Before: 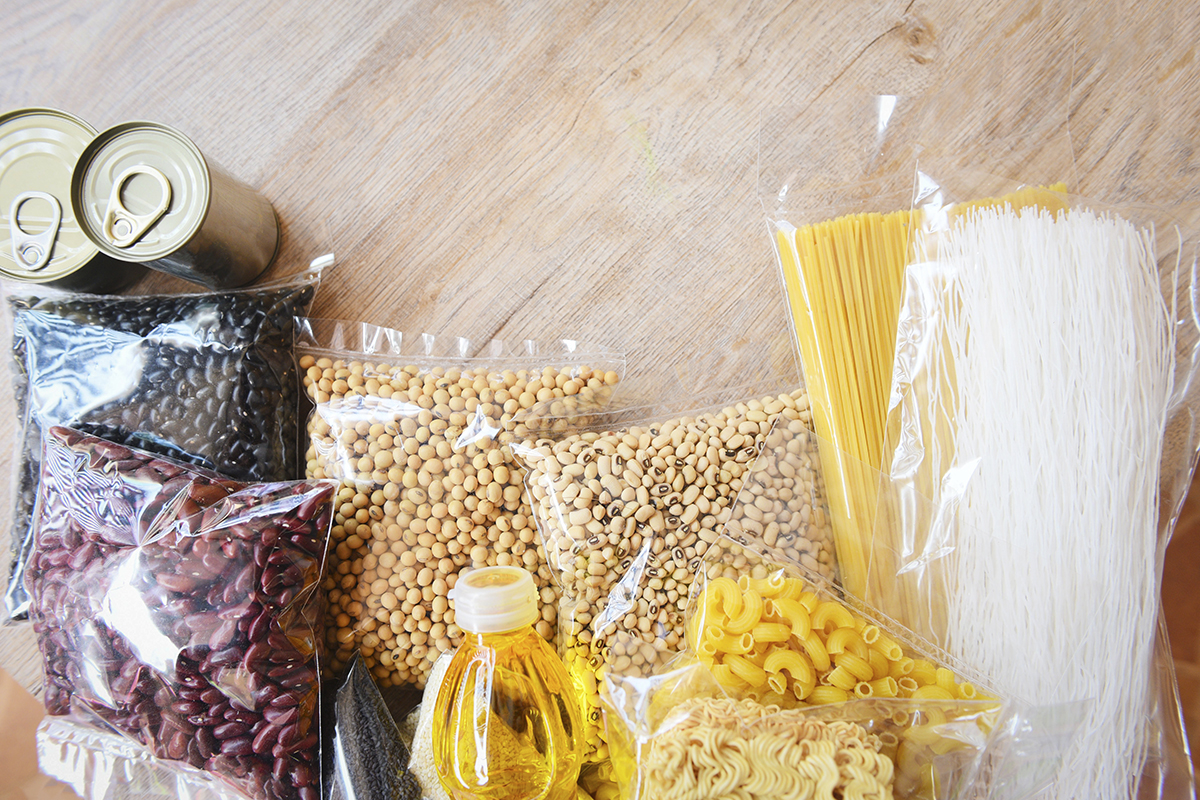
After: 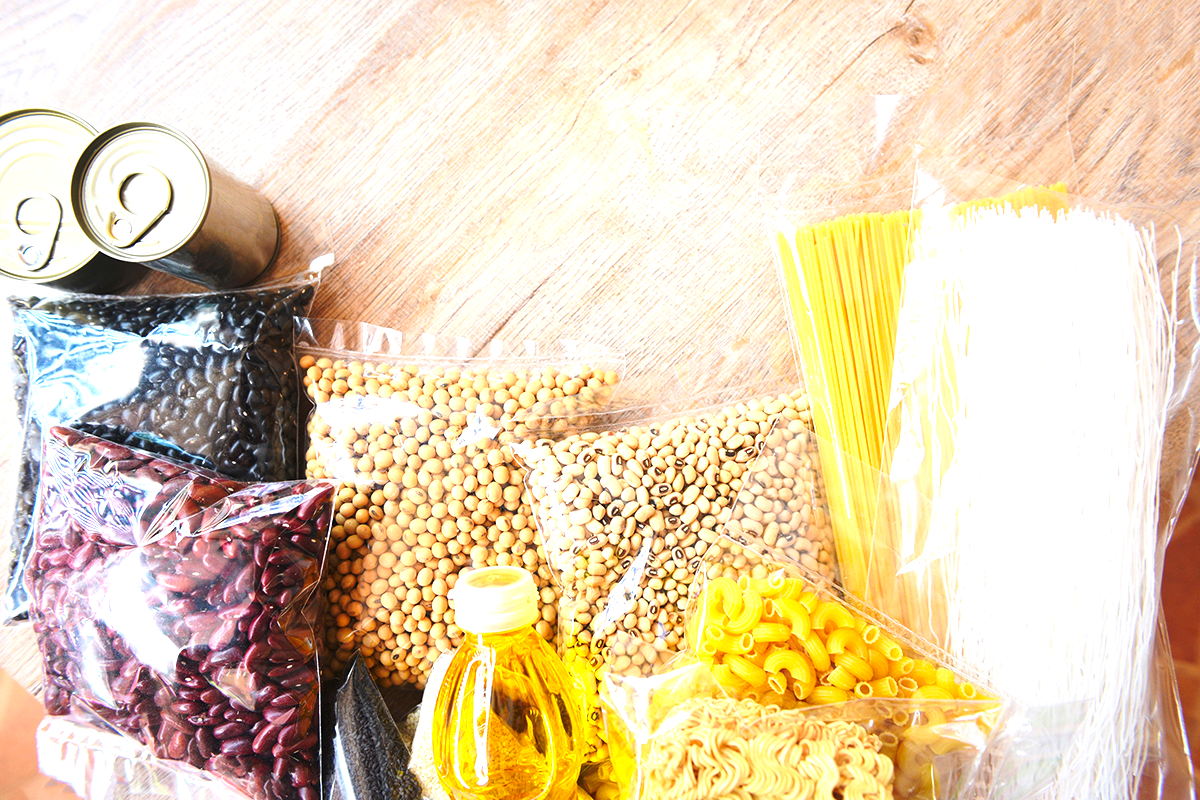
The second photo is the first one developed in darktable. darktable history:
tone curve: curves: ch0 [(0, 0) (0.003, 0.002) (0.011, 0.009) (0.025, 0.02) (0.044, 0.035) (0.069, 0.055) (0.1, 0.08) (0.136, 0.109) (0.177, 0.142) (0.224, 0.179) (0.277, 0.222) (0.335, 0.268) (0.399, 0.329) (0.468, 0.409) (0.543, 0.495) (0.623, 0.579) (0.709, 0.669) (0.801, 0.767) (0.898, 0.885) (1, 1)], preserve colors none
exposure: black level correction 0, exposure 0.7 EV, compensate highlight preservation false
